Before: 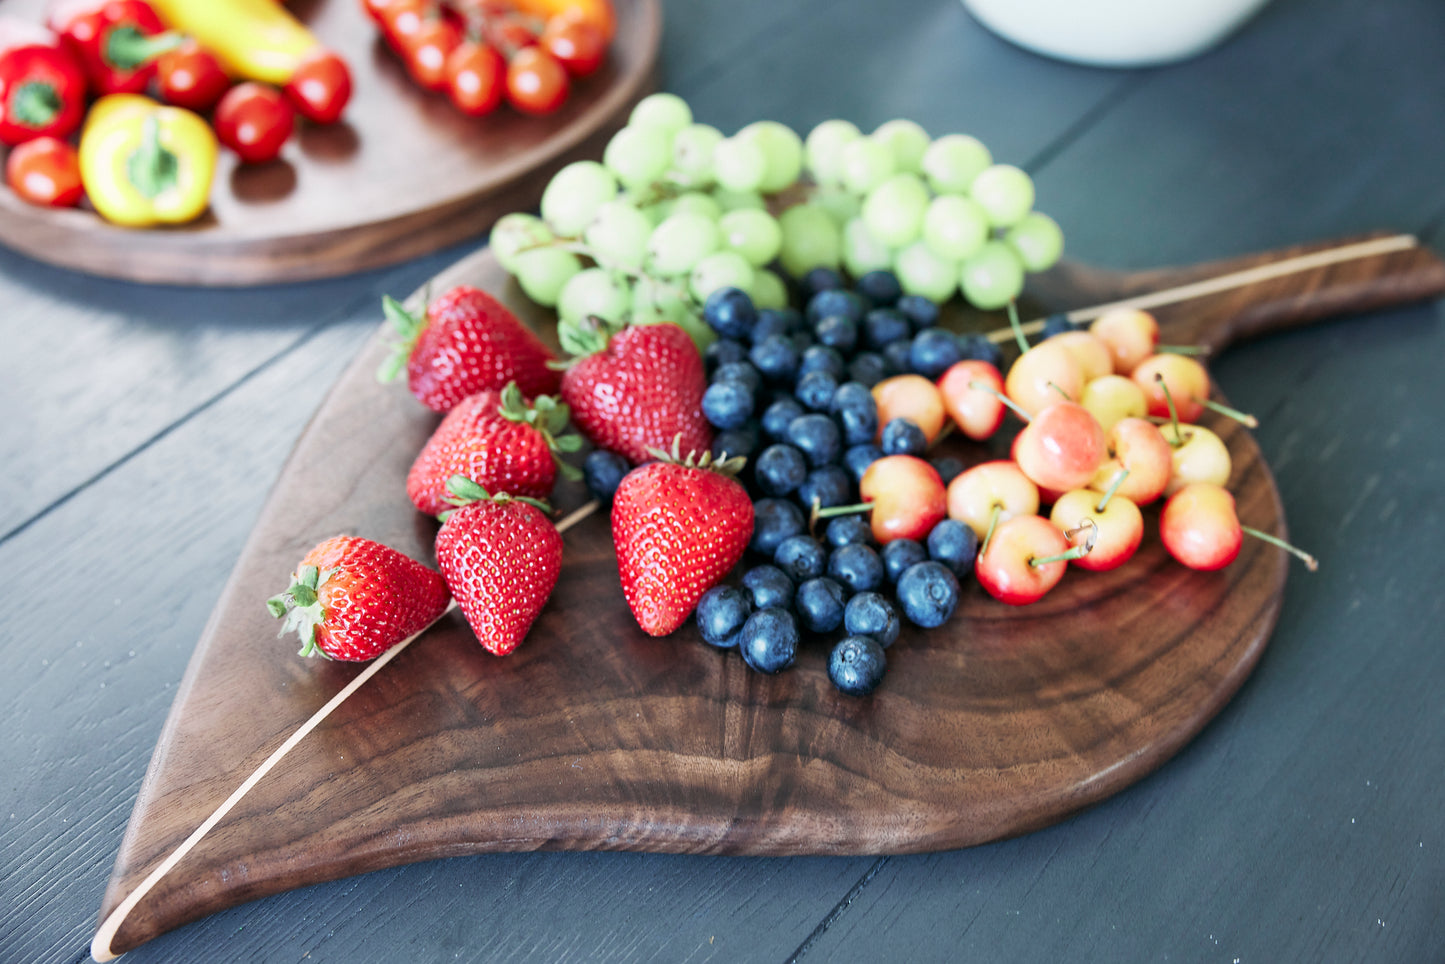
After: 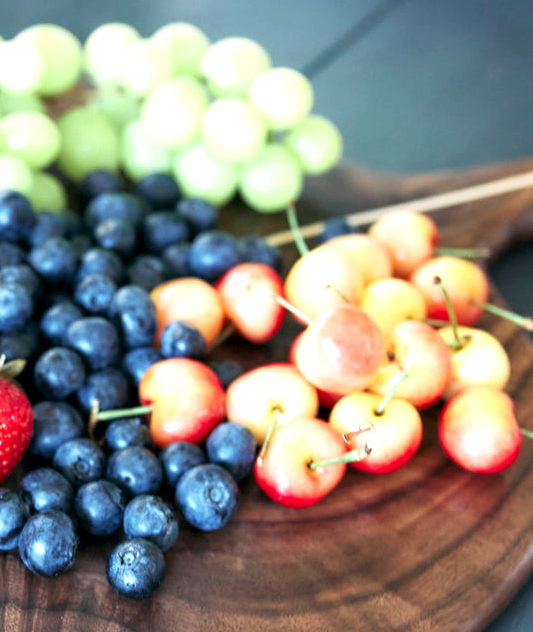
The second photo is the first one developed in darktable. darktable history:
exposure: black level correction 0.001, exposure 0.5 EV, compensate exposure bias true, compensate highlight preservation false
crop and rotate: left 49.936%, top 10.094%, right 13.136%, bottom 24.256%
